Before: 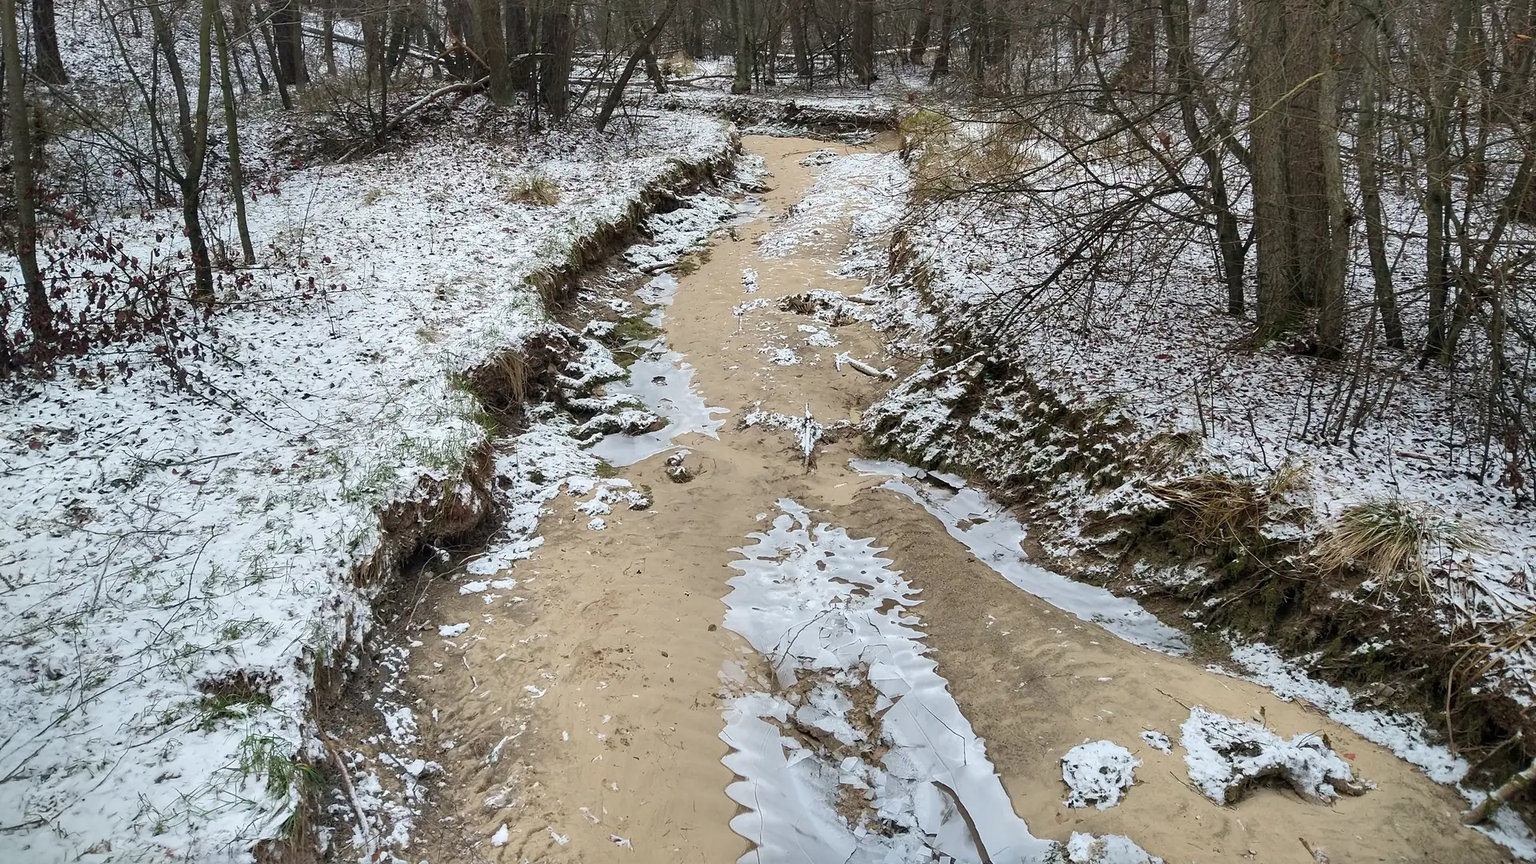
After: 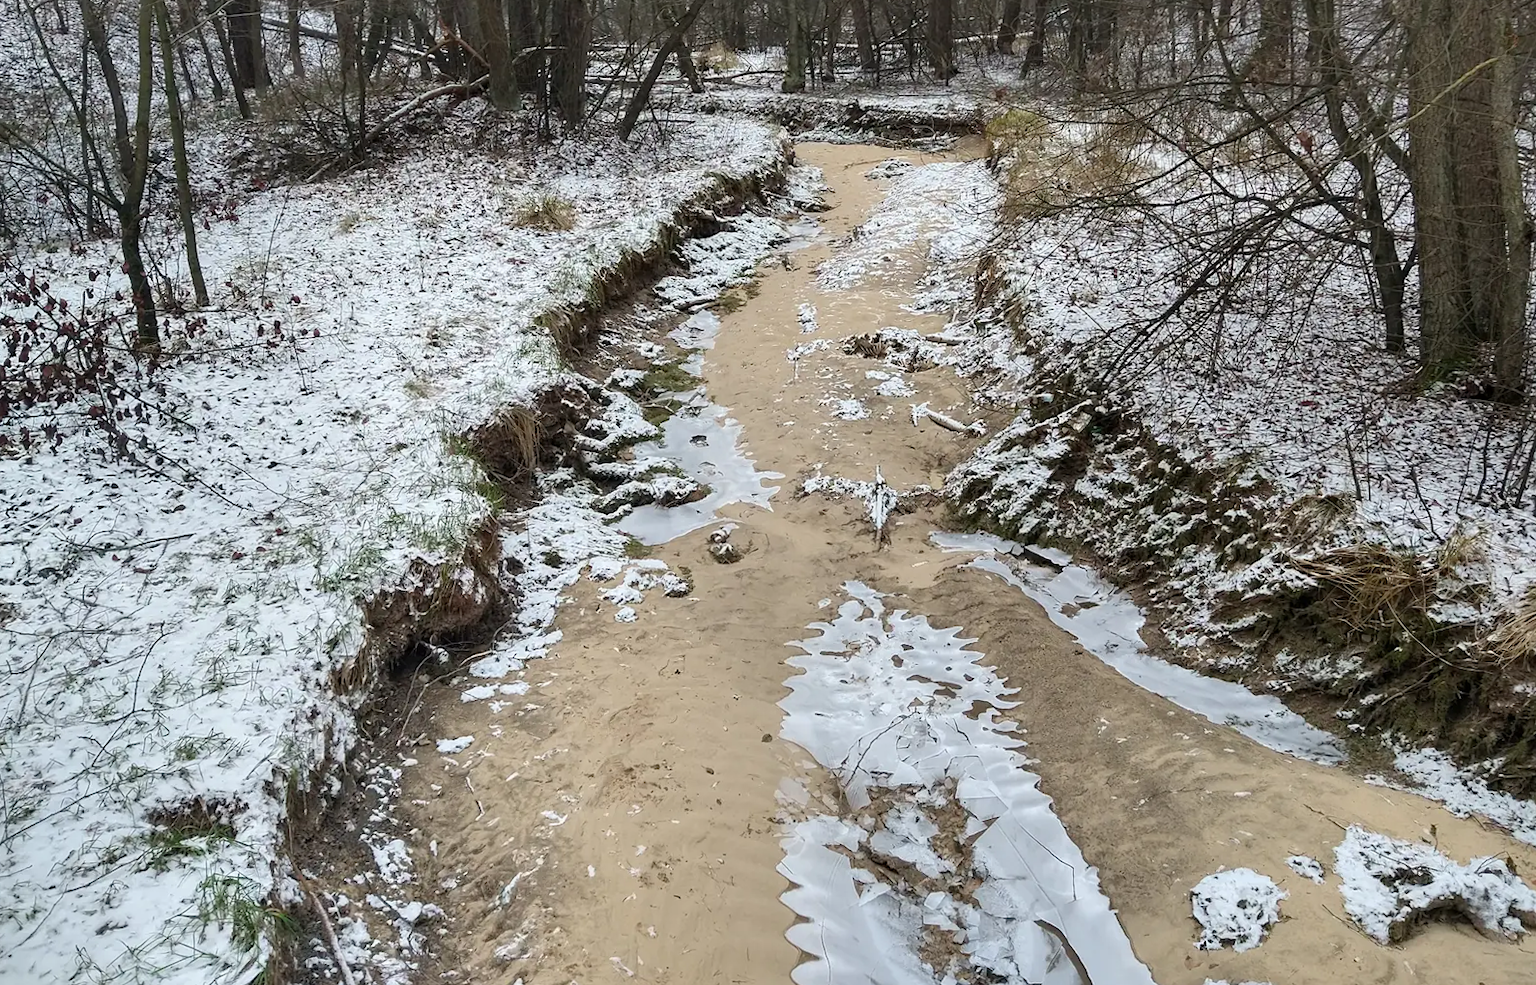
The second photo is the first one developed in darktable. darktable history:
crop and rotate: angle 0.747°, left 4.221%, top 1.009%, right 11.107%, bottom 2.419%
